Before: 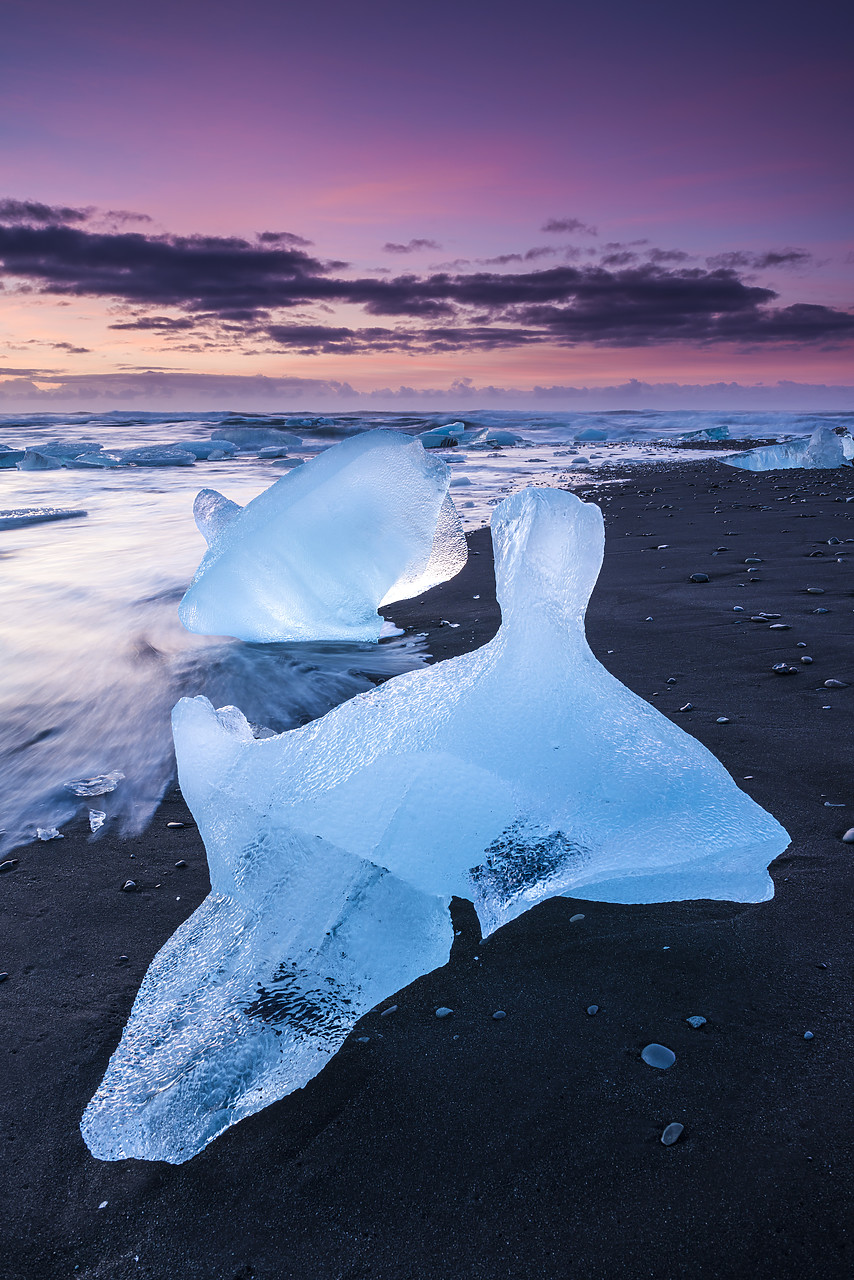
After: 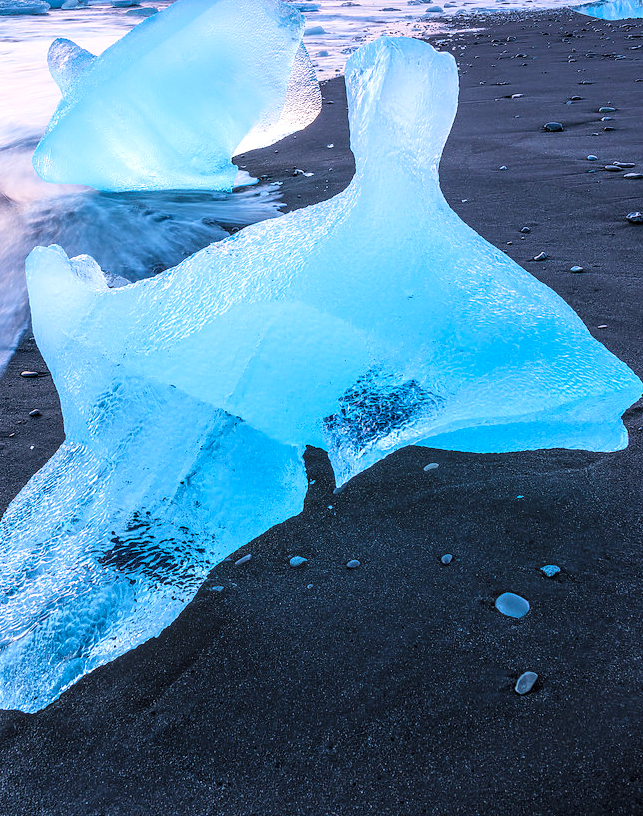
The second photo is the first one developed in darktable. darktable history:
local contrast: detail 130%
crop and rotate: left 17.229%, top 35.282%, right 7.421%, bottom 0.963%
contrast brightness saturation: contrast 0.097, brightness 0.305, saturation 0.146
